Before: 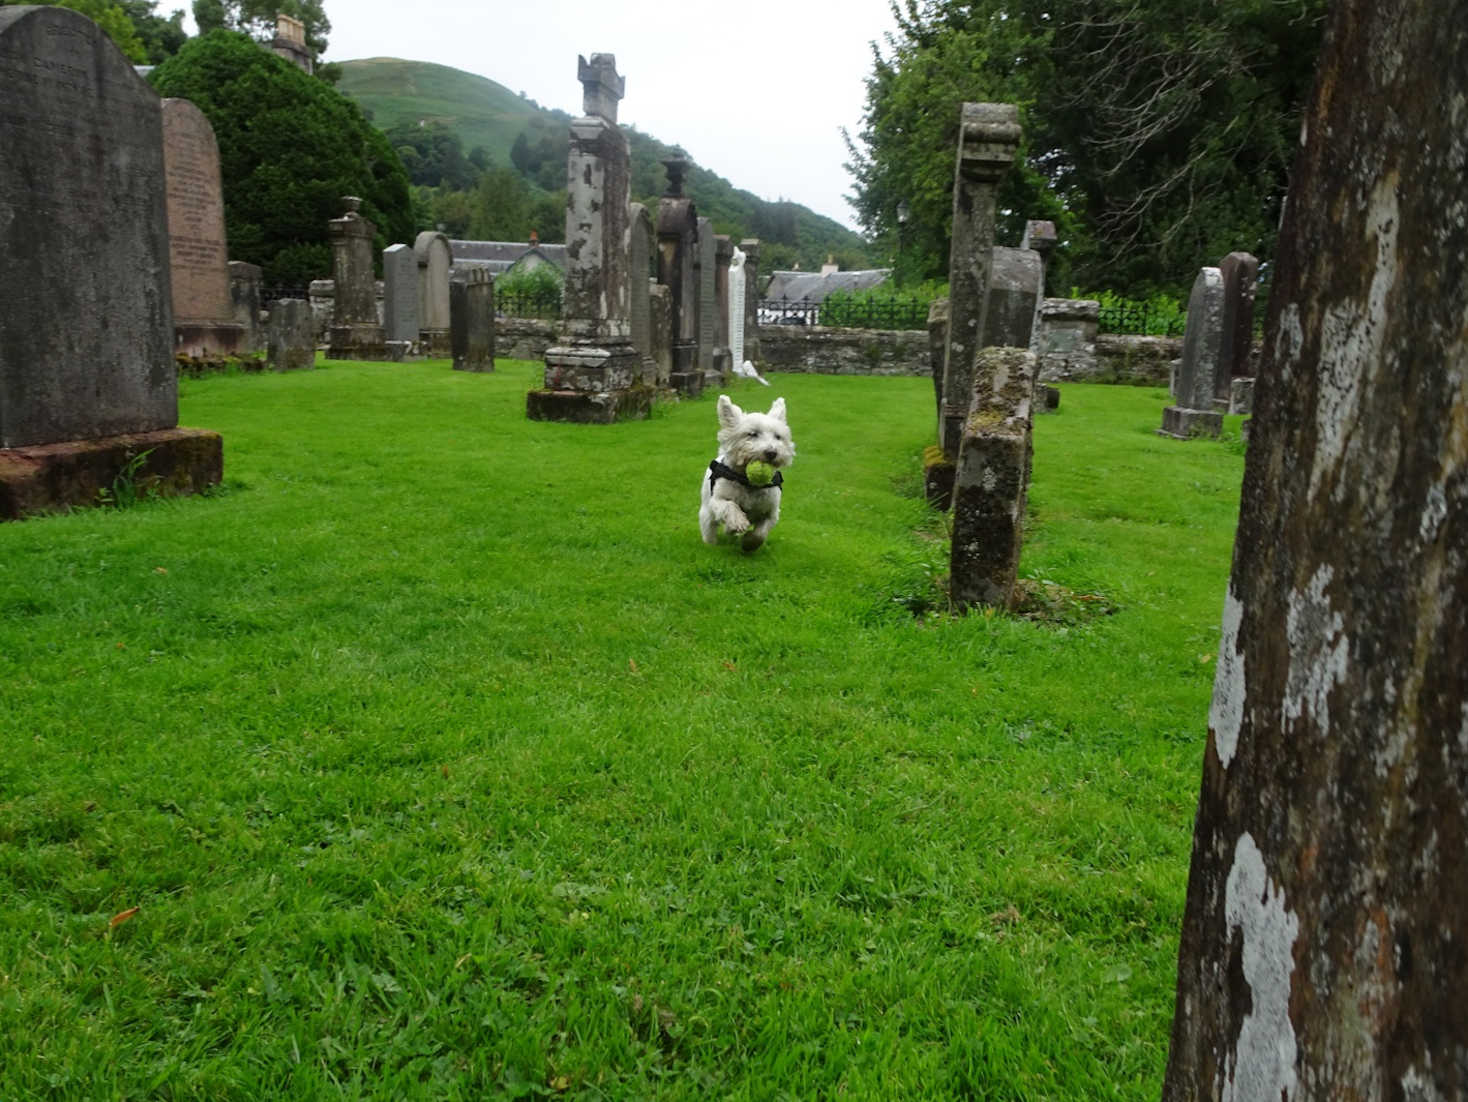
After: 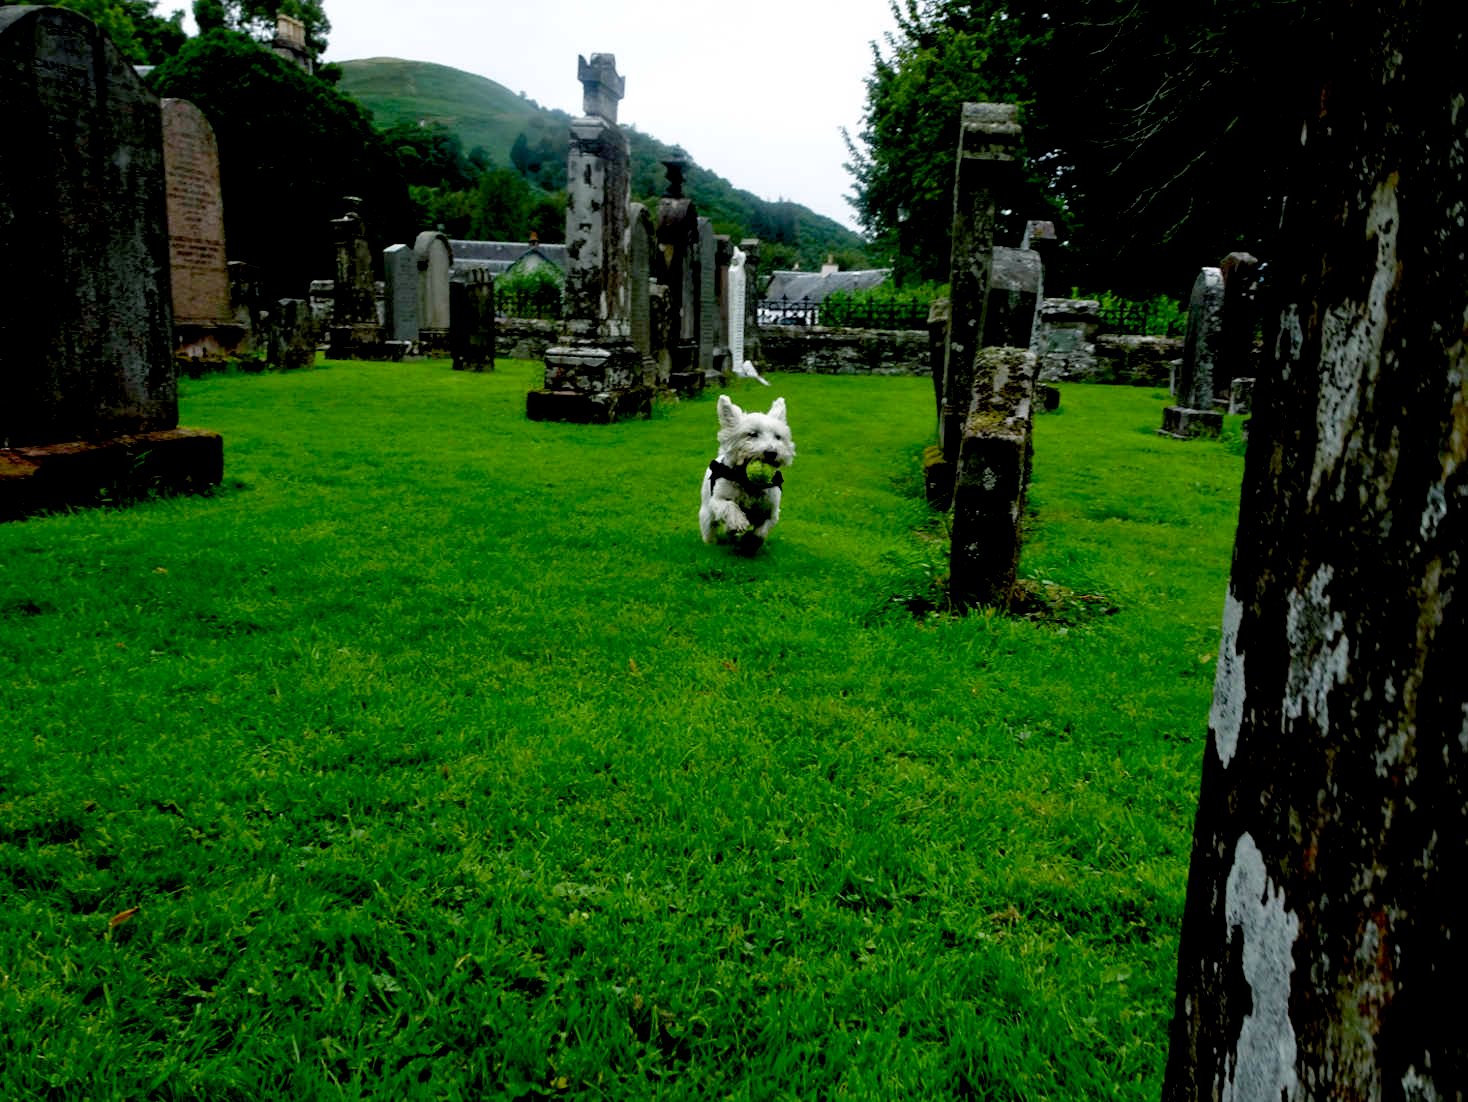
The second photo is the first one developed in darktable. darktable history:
color balance rgb: power › luminance -7.985%, power › chroma 1.119%, power › hue 217.13°, perceptual saturation grading › global saturation 0.693%, perceptual saturation grading › highlights -15.162%, perceptual saturation grading › shadows 24.584%, global vibrance 9.427%
exposure: black level correction 0.048, exposure 0.013 EV, compensate highlight preservation false
